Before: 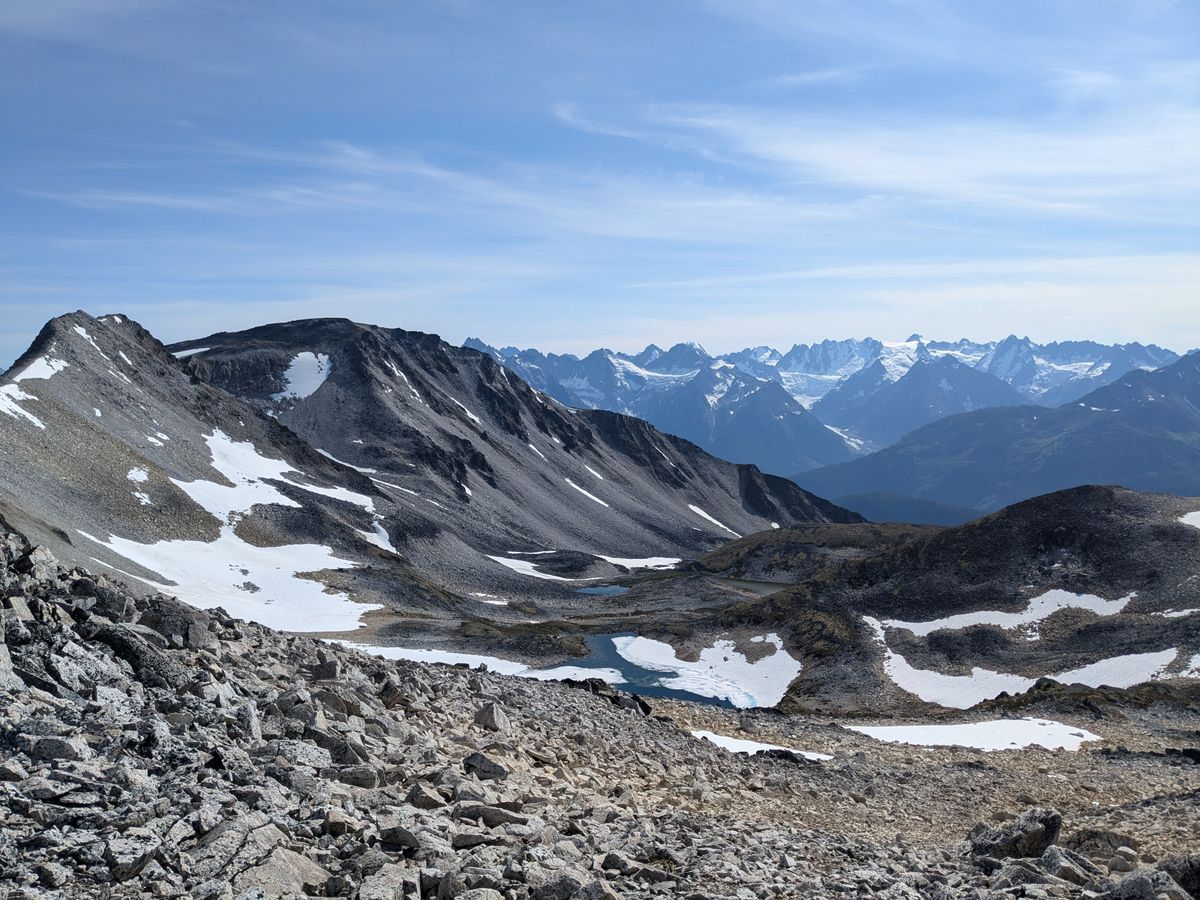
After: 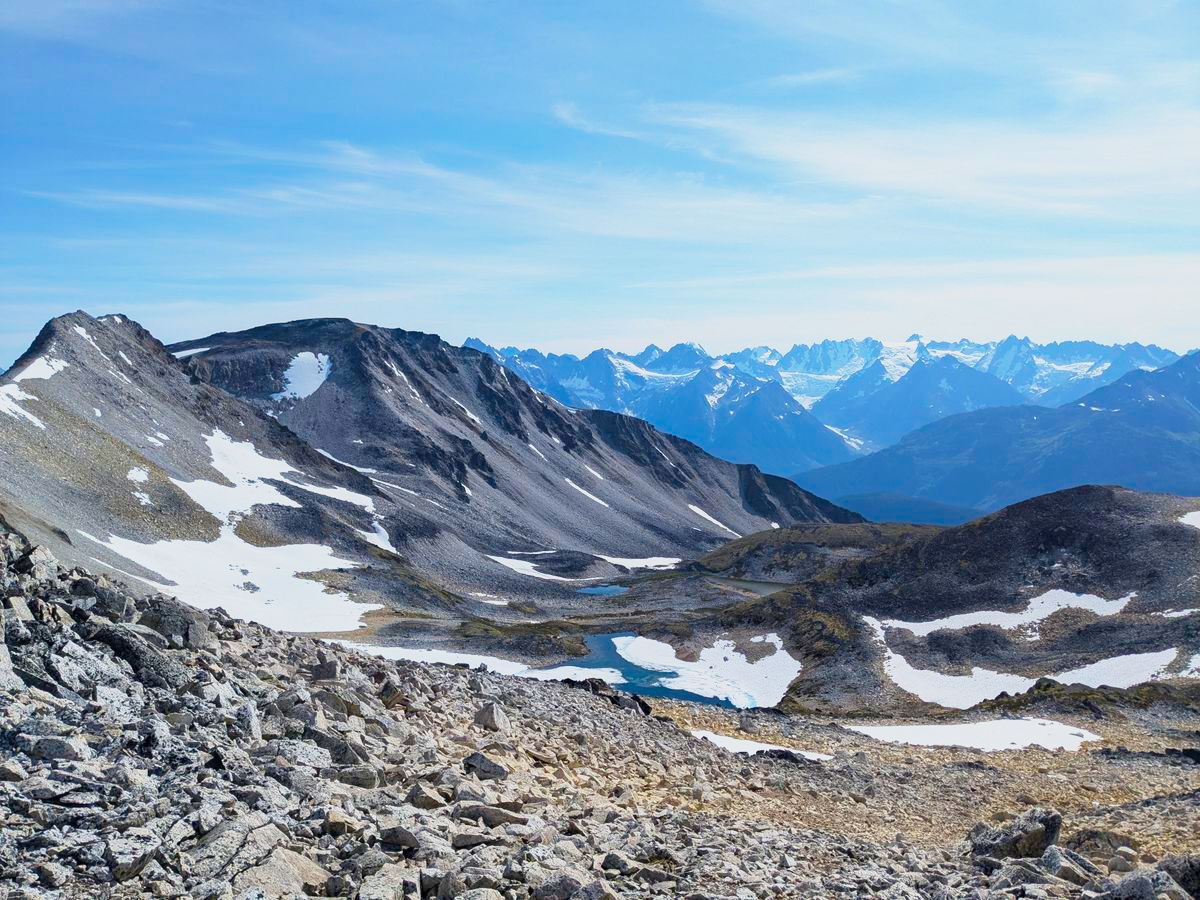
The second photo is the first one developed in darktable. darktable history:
color balance: input saturation 134.34%, contrast -10.04%, contrast fulcrum 19.67%, output saturation 133.51%
base curve: curves: ch0 [(0, 0) (0.088, 0.125) (0.176, 0.251) (0.354, 0.501) (0.613, 0.749) (1, 0.877)], preserve colors none
